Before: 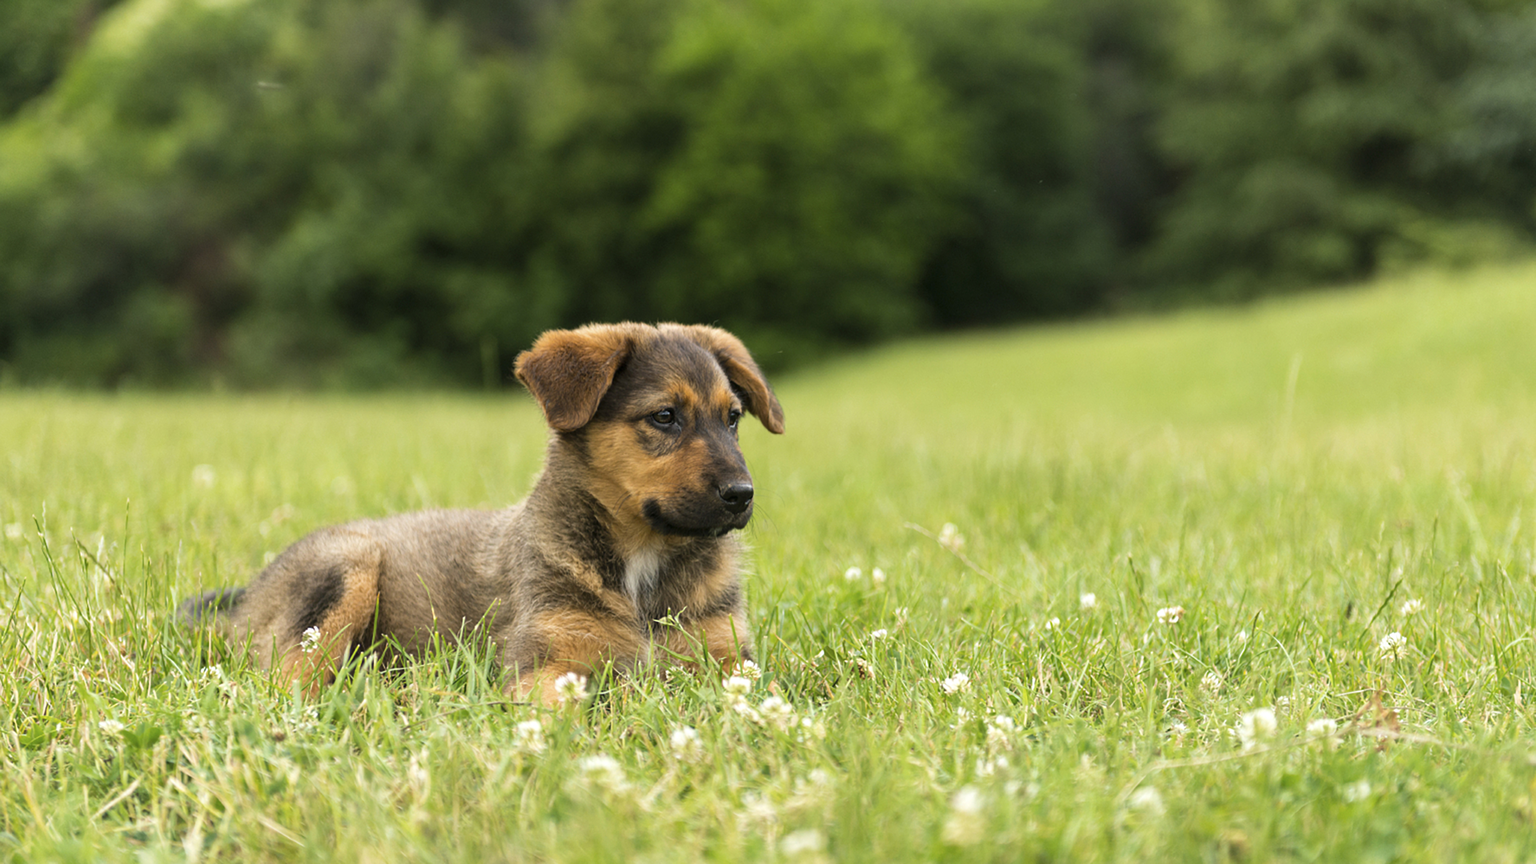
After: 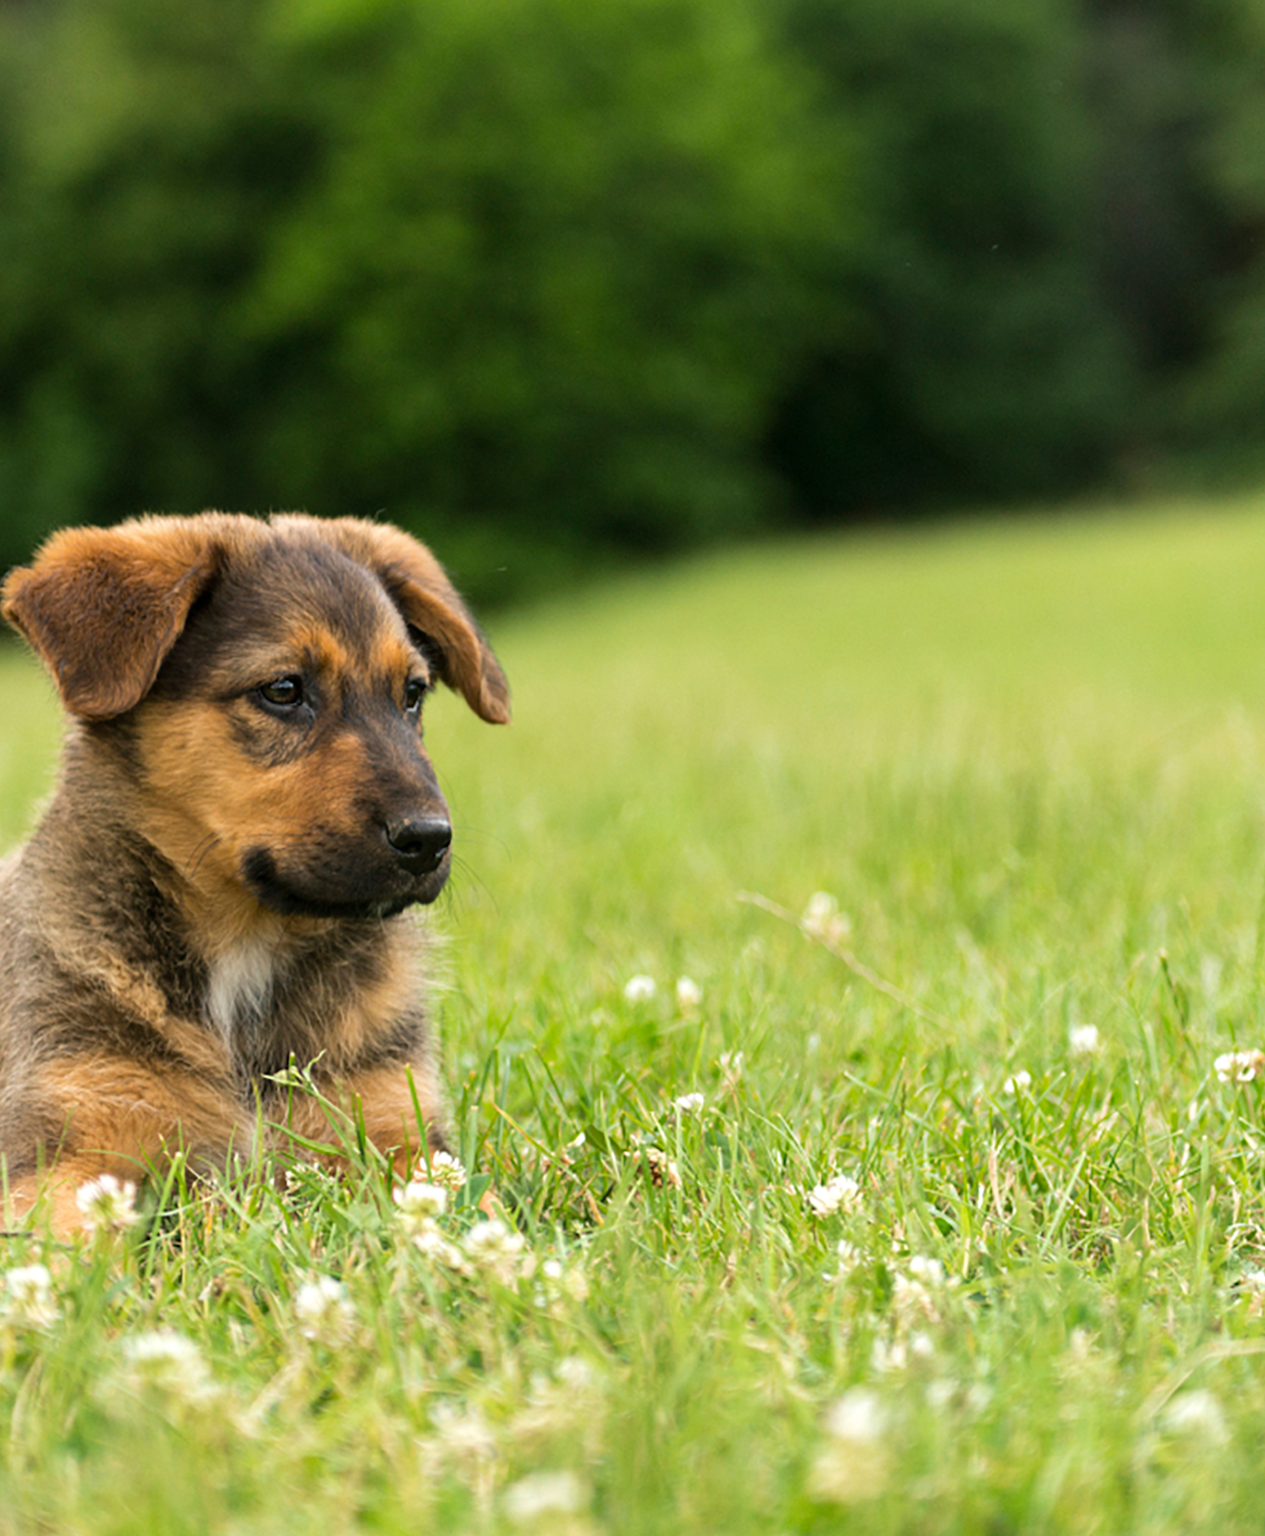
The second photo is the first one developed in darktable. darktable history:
crop: left 33.508%, top 5.942%, right 22.887%
tone equalizer: edges refinement/feathering 500, mask exposure compensation -1.57 EV, preserve details no
